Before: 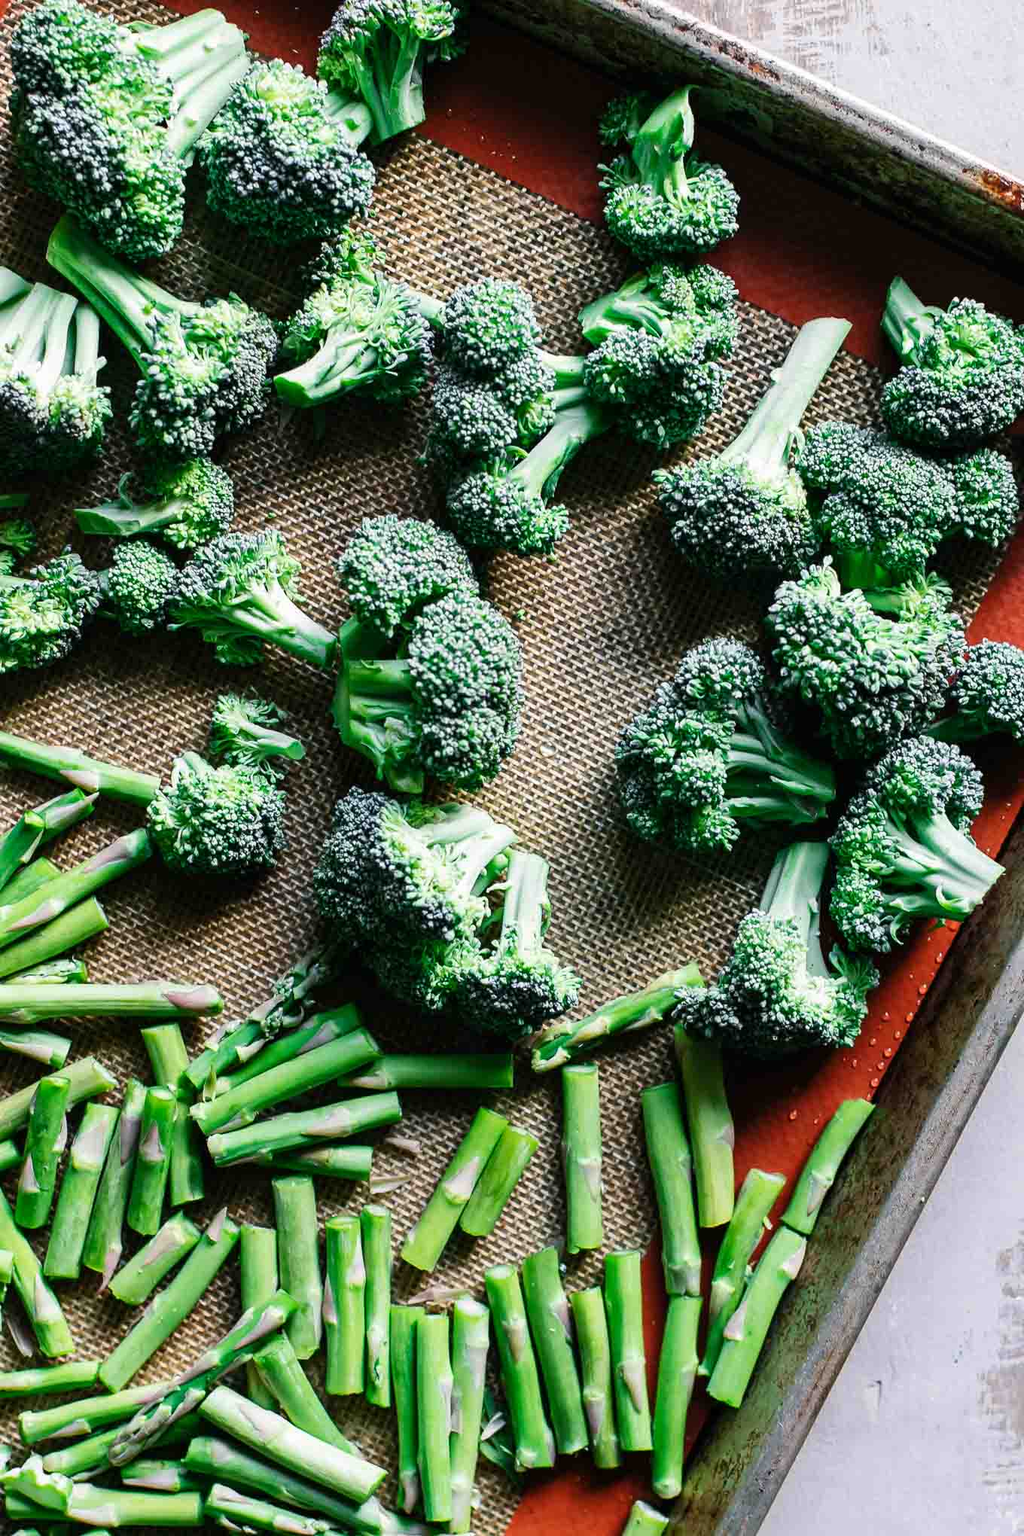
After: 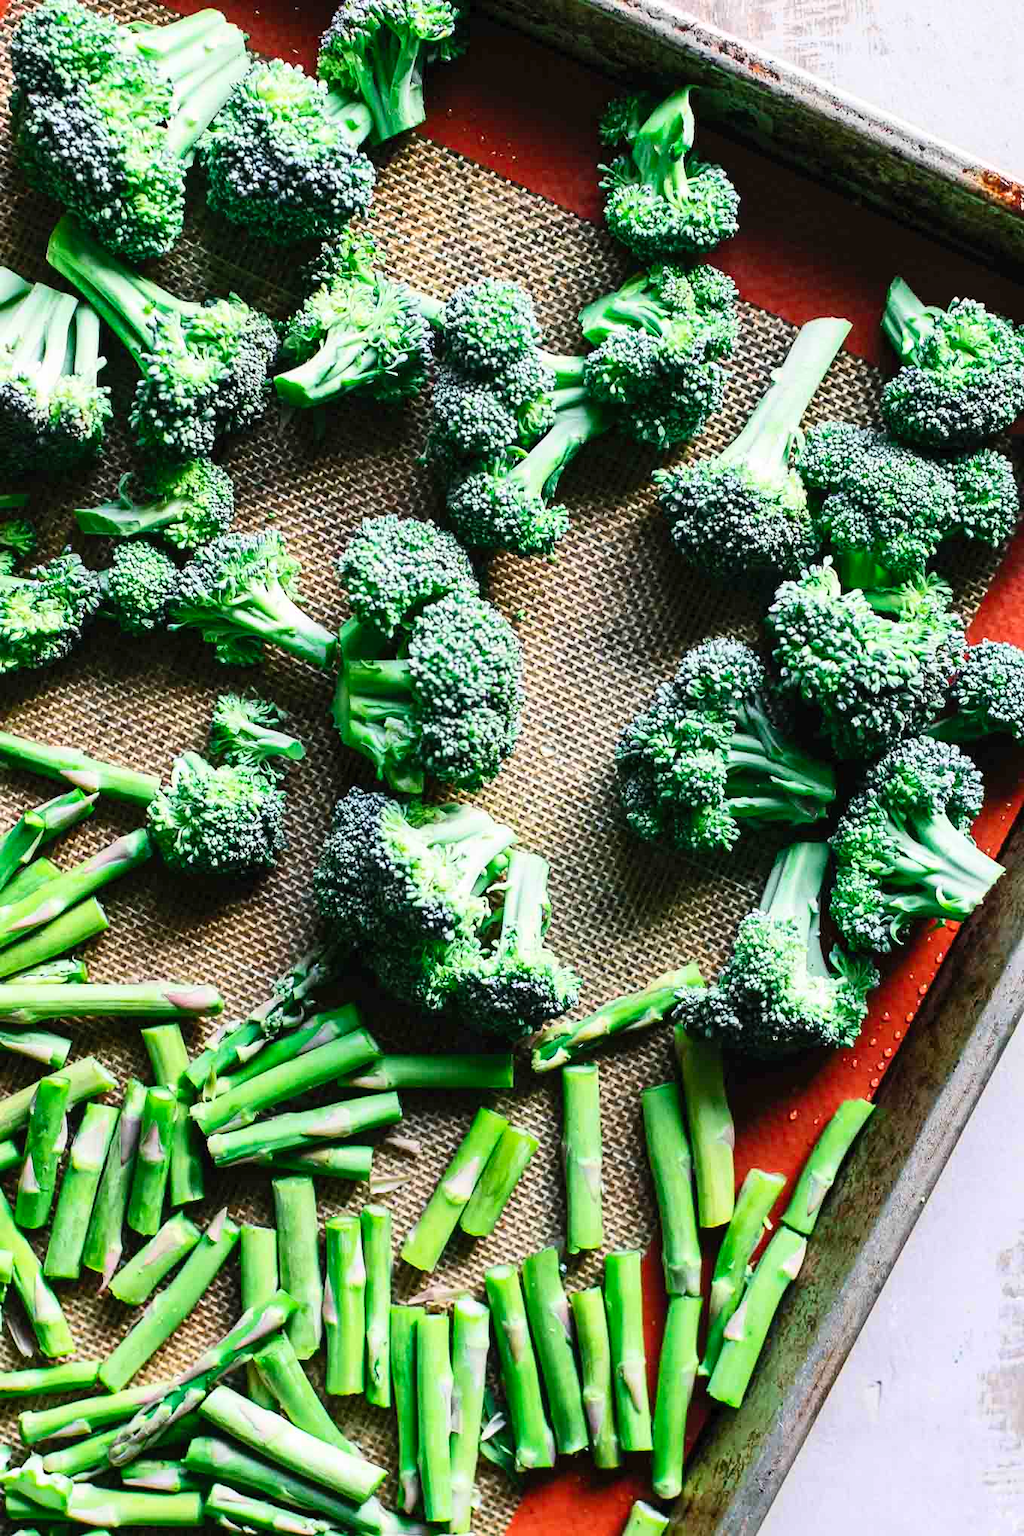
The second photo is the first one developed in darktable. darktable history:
contrast brightness saturation: contrast 0.2, brightness 0.16, saturation 0.22
tone equalizer: on, module defaults
